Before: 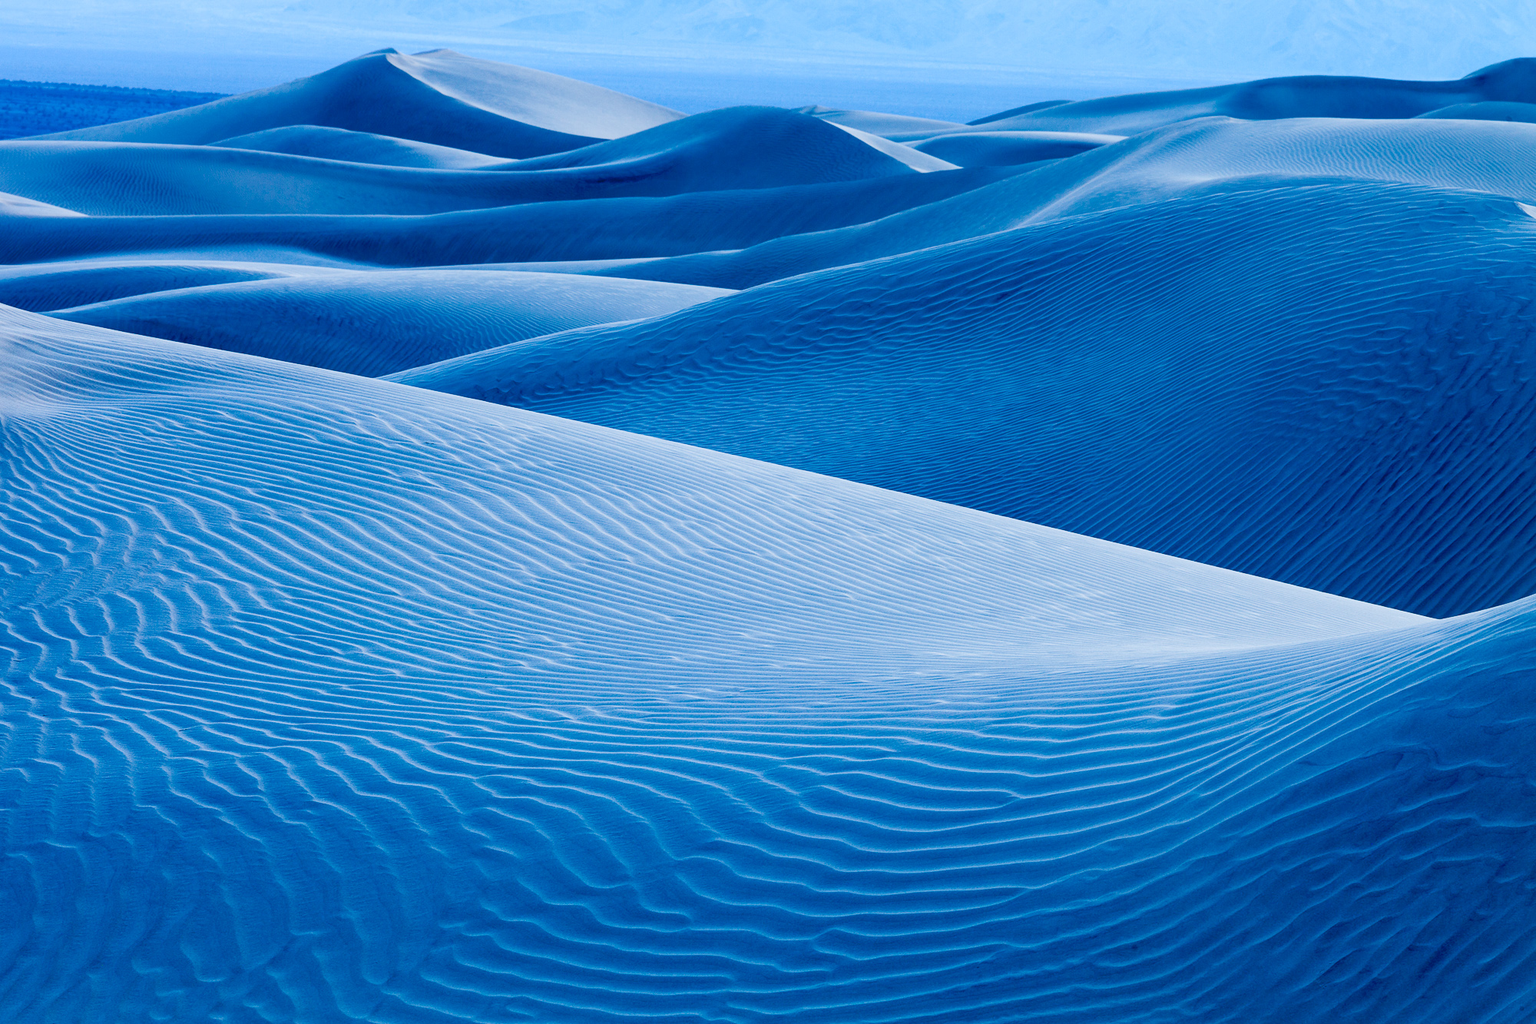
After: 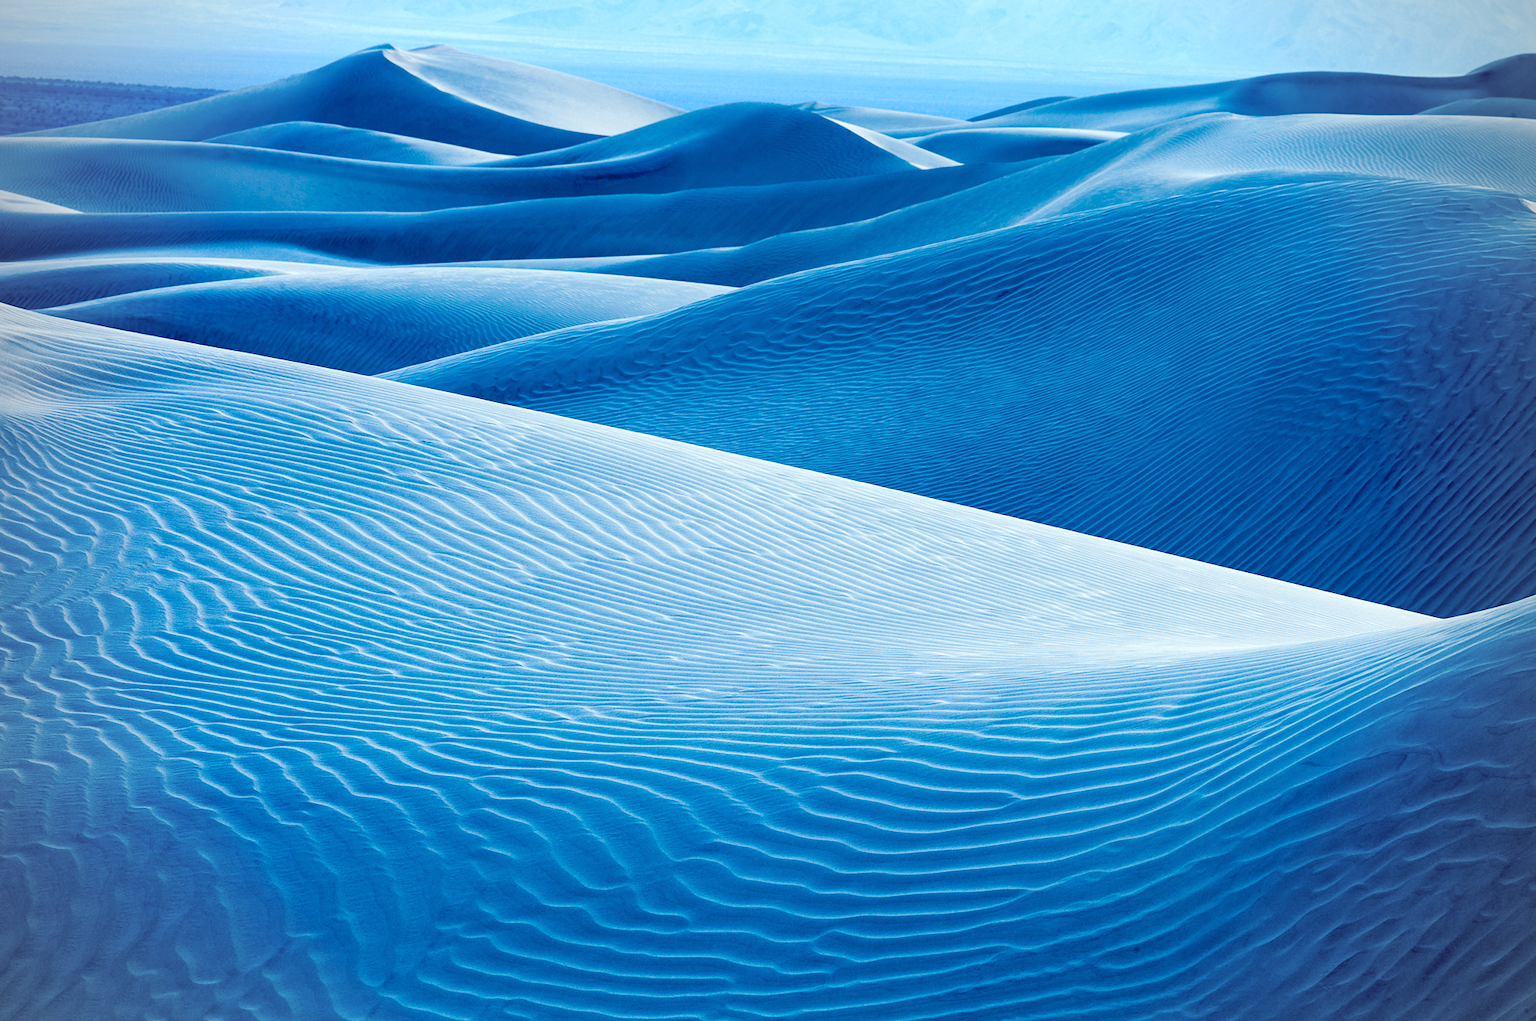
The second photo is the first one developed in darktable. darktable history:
exposure: black level correction 0, exposure 1.1 EV, compensate exposure bias true, compensate highlight preservation false
white balance: red 1.029, blue 0.92
crop: left 0.434%, top 0.485%, right 0.244%, bottom 0.386%
vignetting: unbound false
